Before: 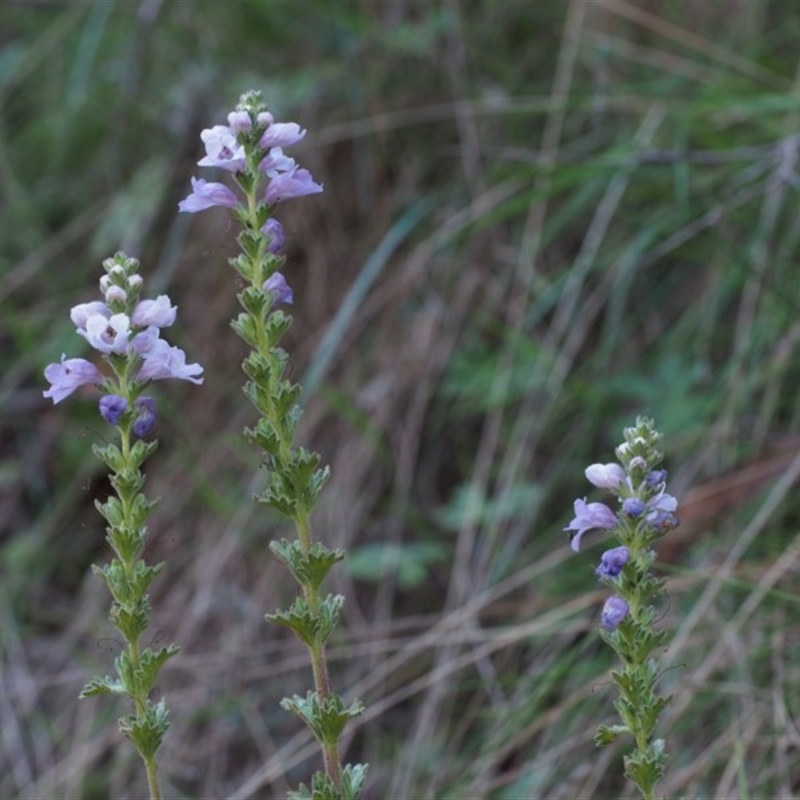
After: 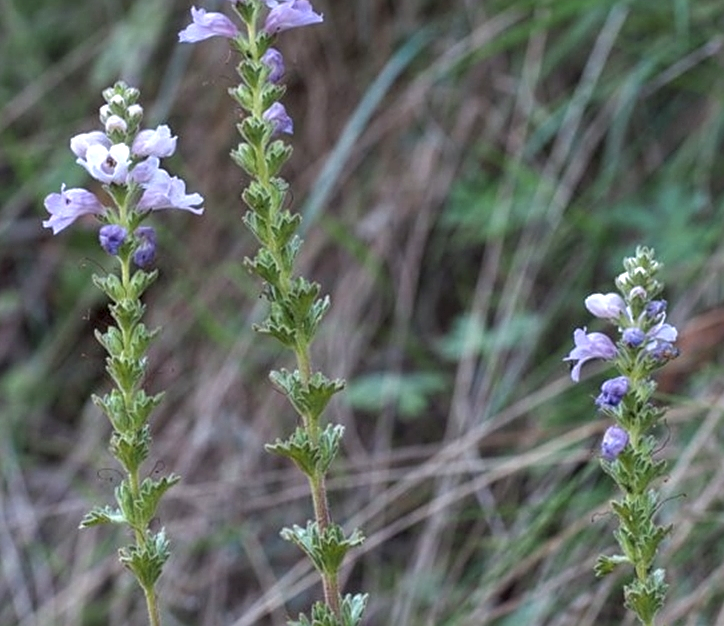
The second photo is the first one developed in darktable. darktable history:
exposure: black level correction 0.001, exposure 0.498 EV, compensate highlight preservation false
sharpen: on, module defaults
crop: top 21.371%, right 9.412%, bottom 0.281%
local contrast: on, module defaults
